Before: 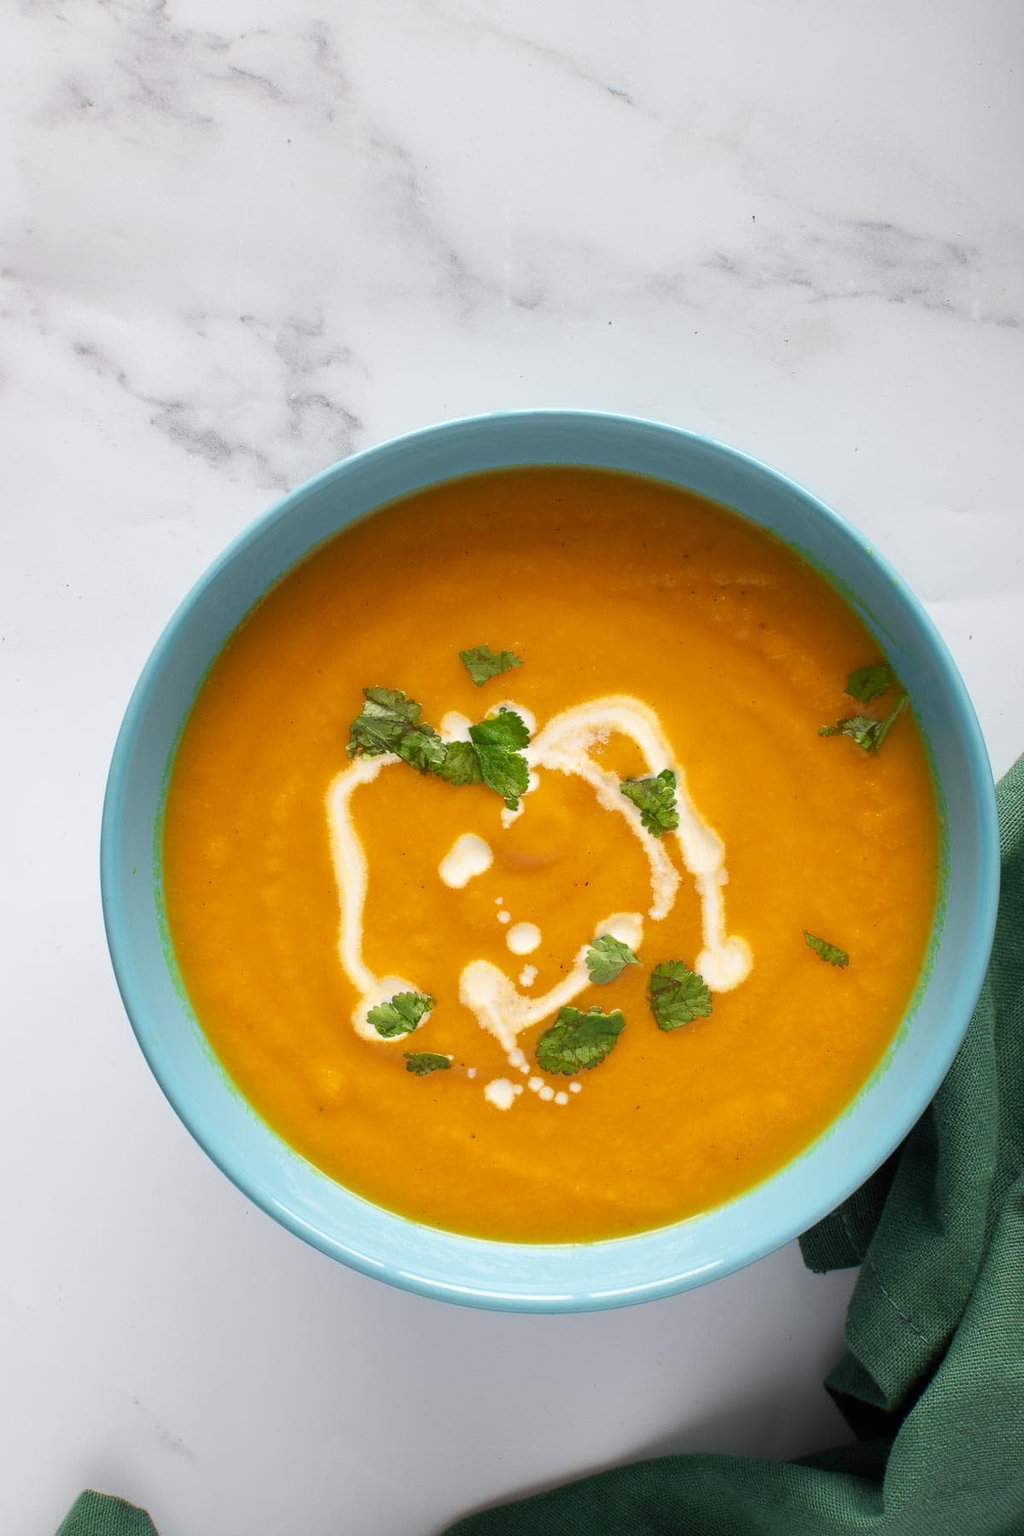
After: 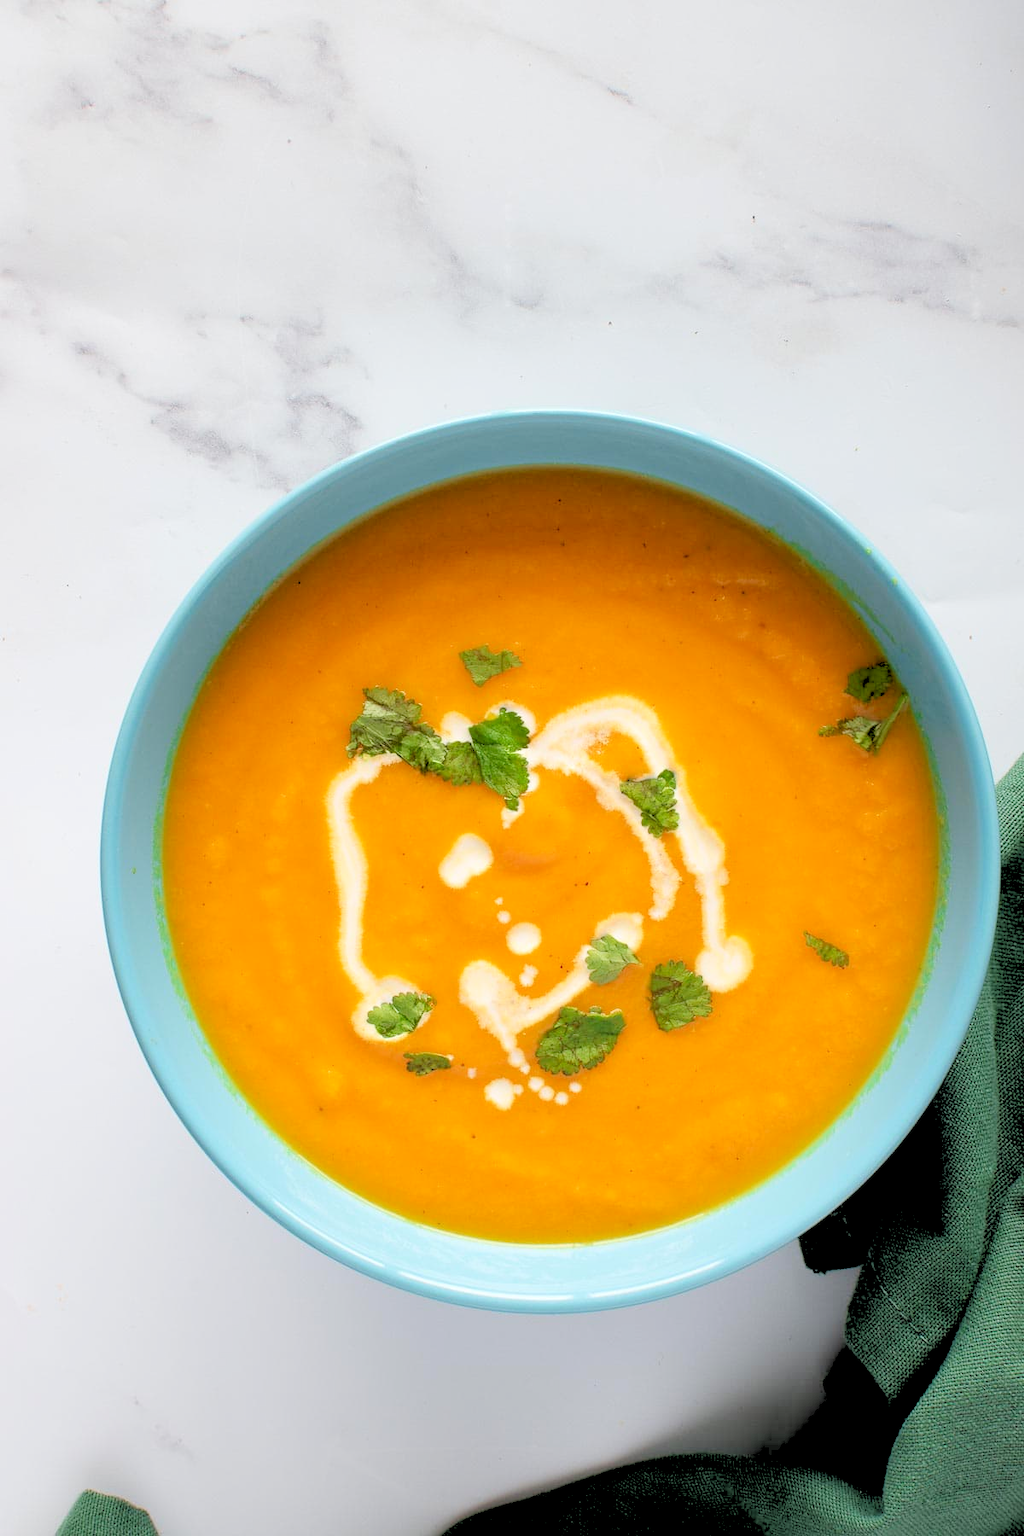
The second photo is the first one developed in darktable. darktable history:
rgb levels: levels [[0.027, 0.429, 0.996], [0, 0.5, 1], [0, 0.5, 1]]
color balance: mode lift, gamma, gain (sRGB), lift [0.97, 1, 1, 1], gamma [1.03, 1, 1, 1]
